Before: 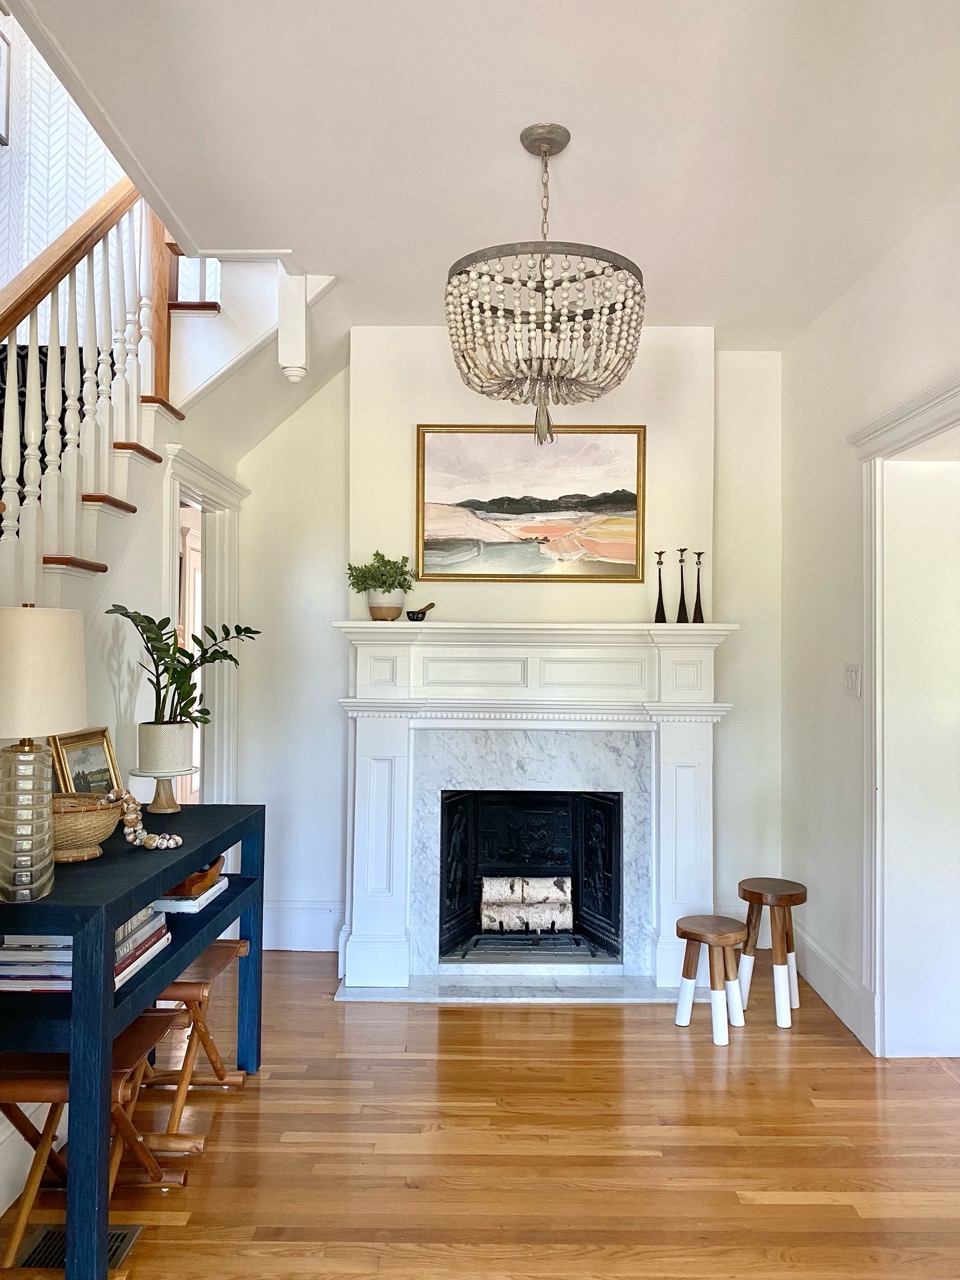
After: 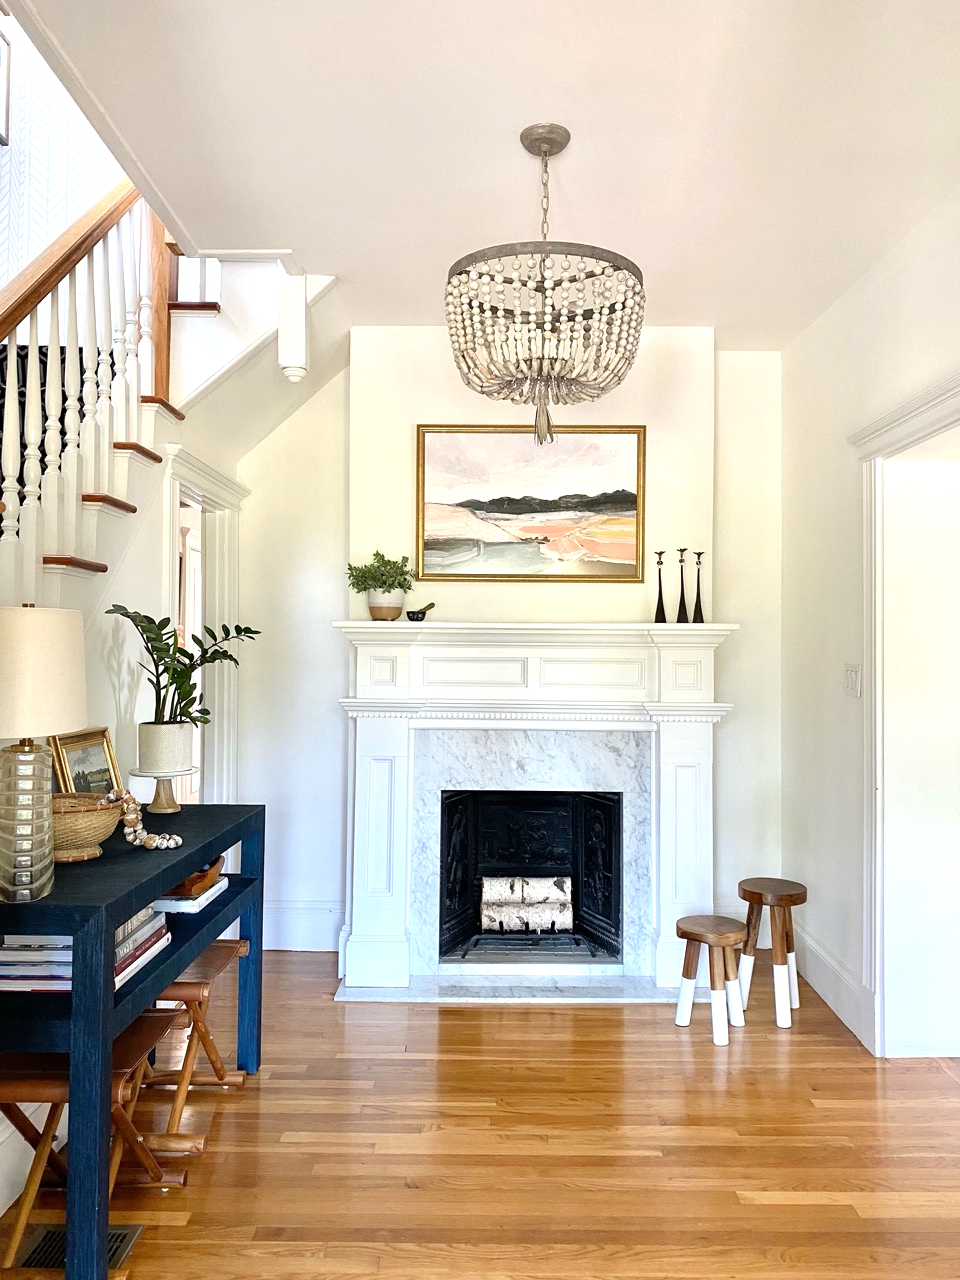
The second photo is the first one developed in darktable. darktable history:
tone equalizer: -8 EV -0.44 EV, -7 EV -0.385 EV, -6 EV -0.32 EV, -5 EV -0.187 EV, -3 EV 0.225 EV, -2 EV 0.345 EV, -1 EV 0.402 EV, +0 EV 0.445 EV
